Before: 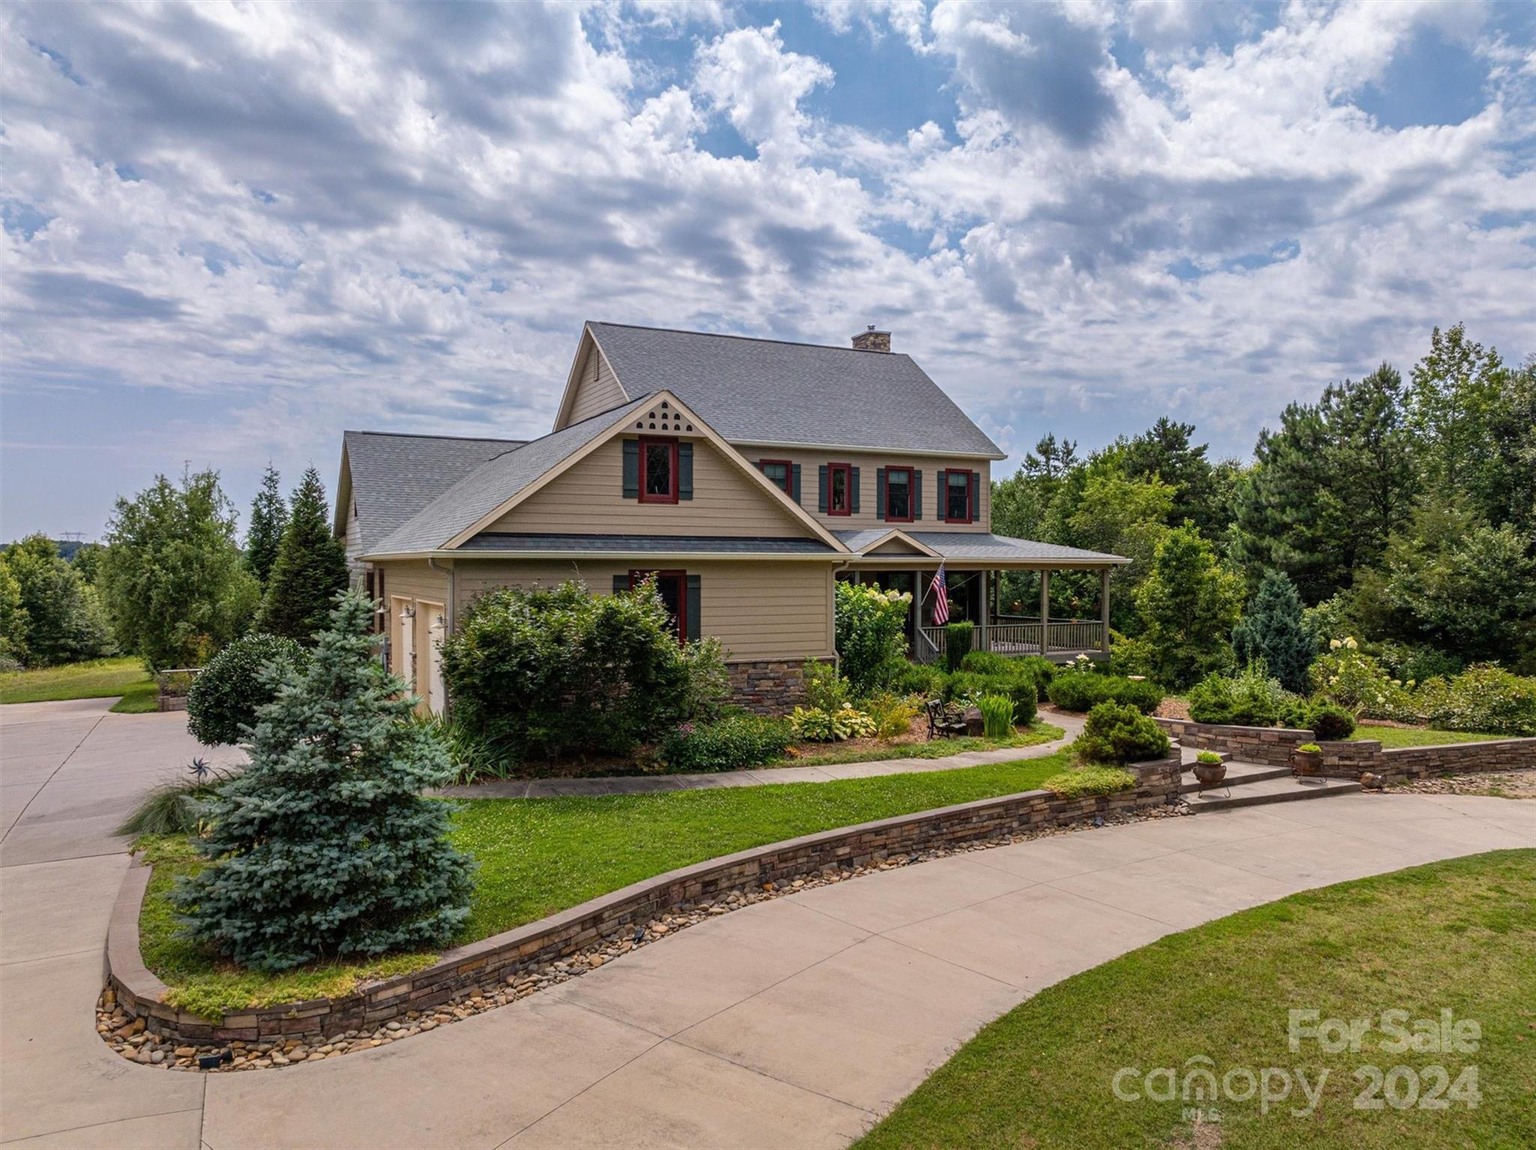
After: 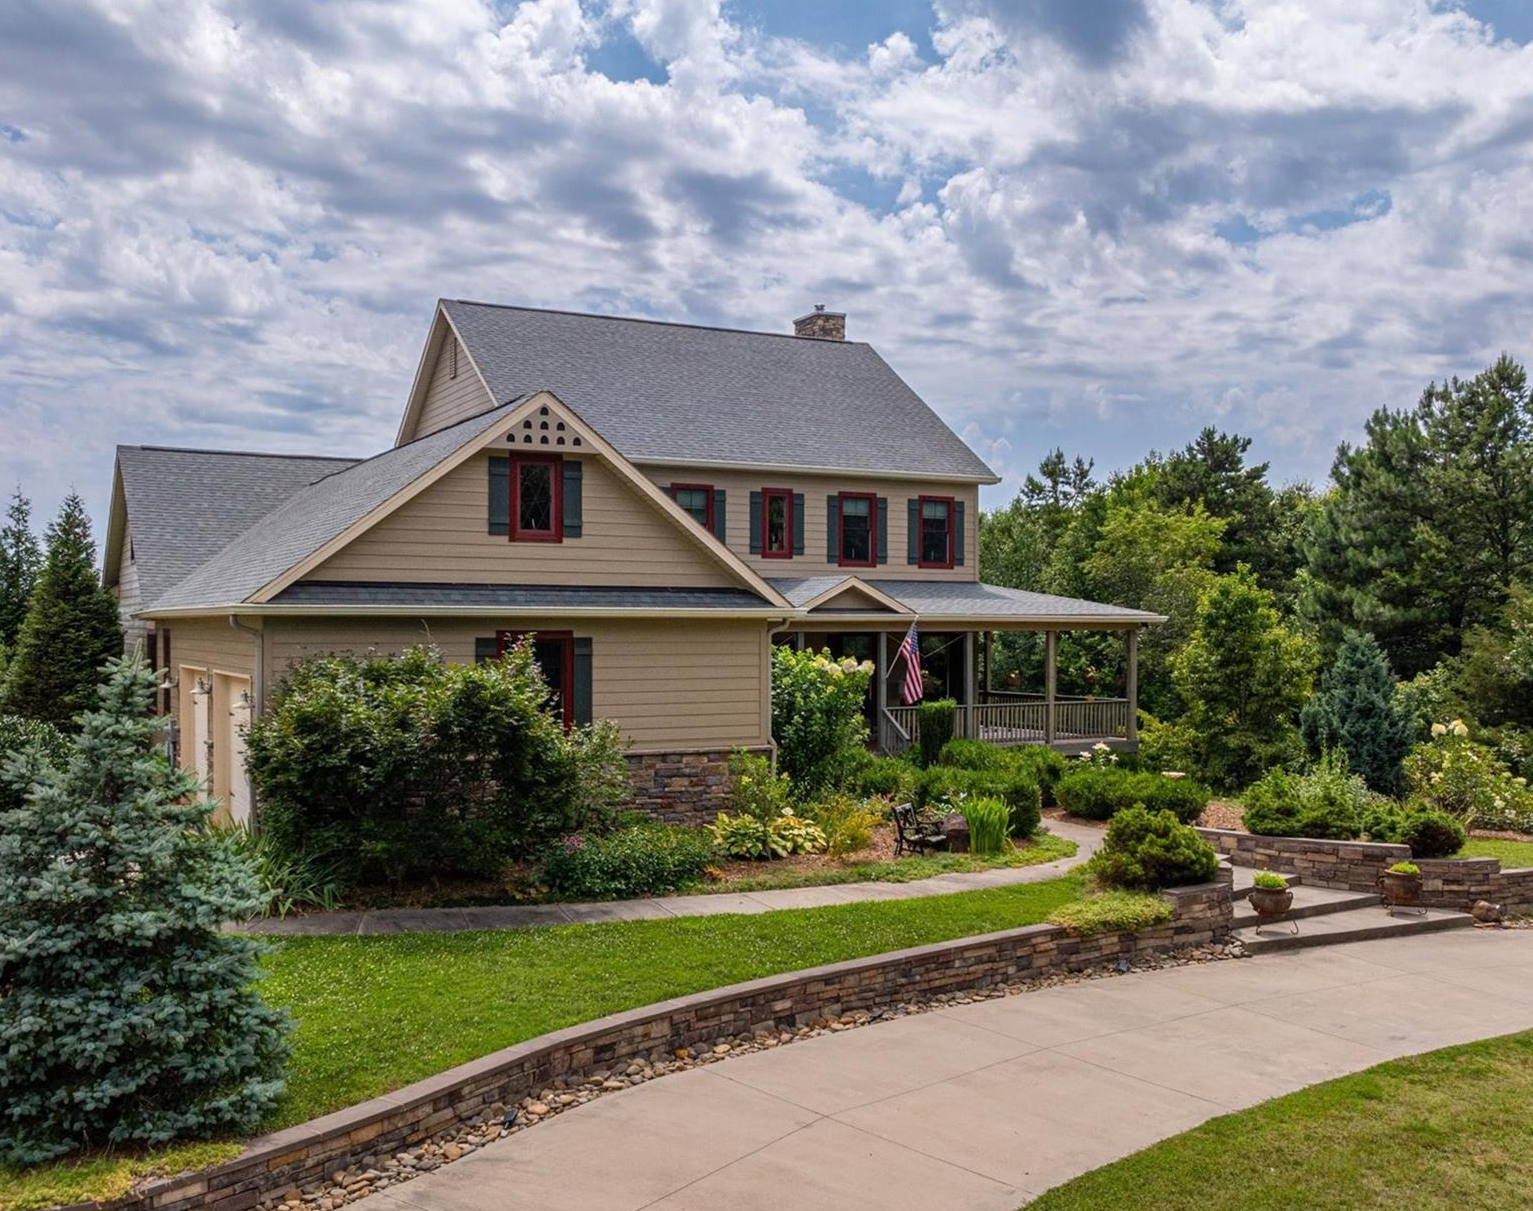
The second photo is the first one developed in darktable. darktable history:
crop: left 16.705%, top 8.425%, right 8.432%, bottom 12.532%
